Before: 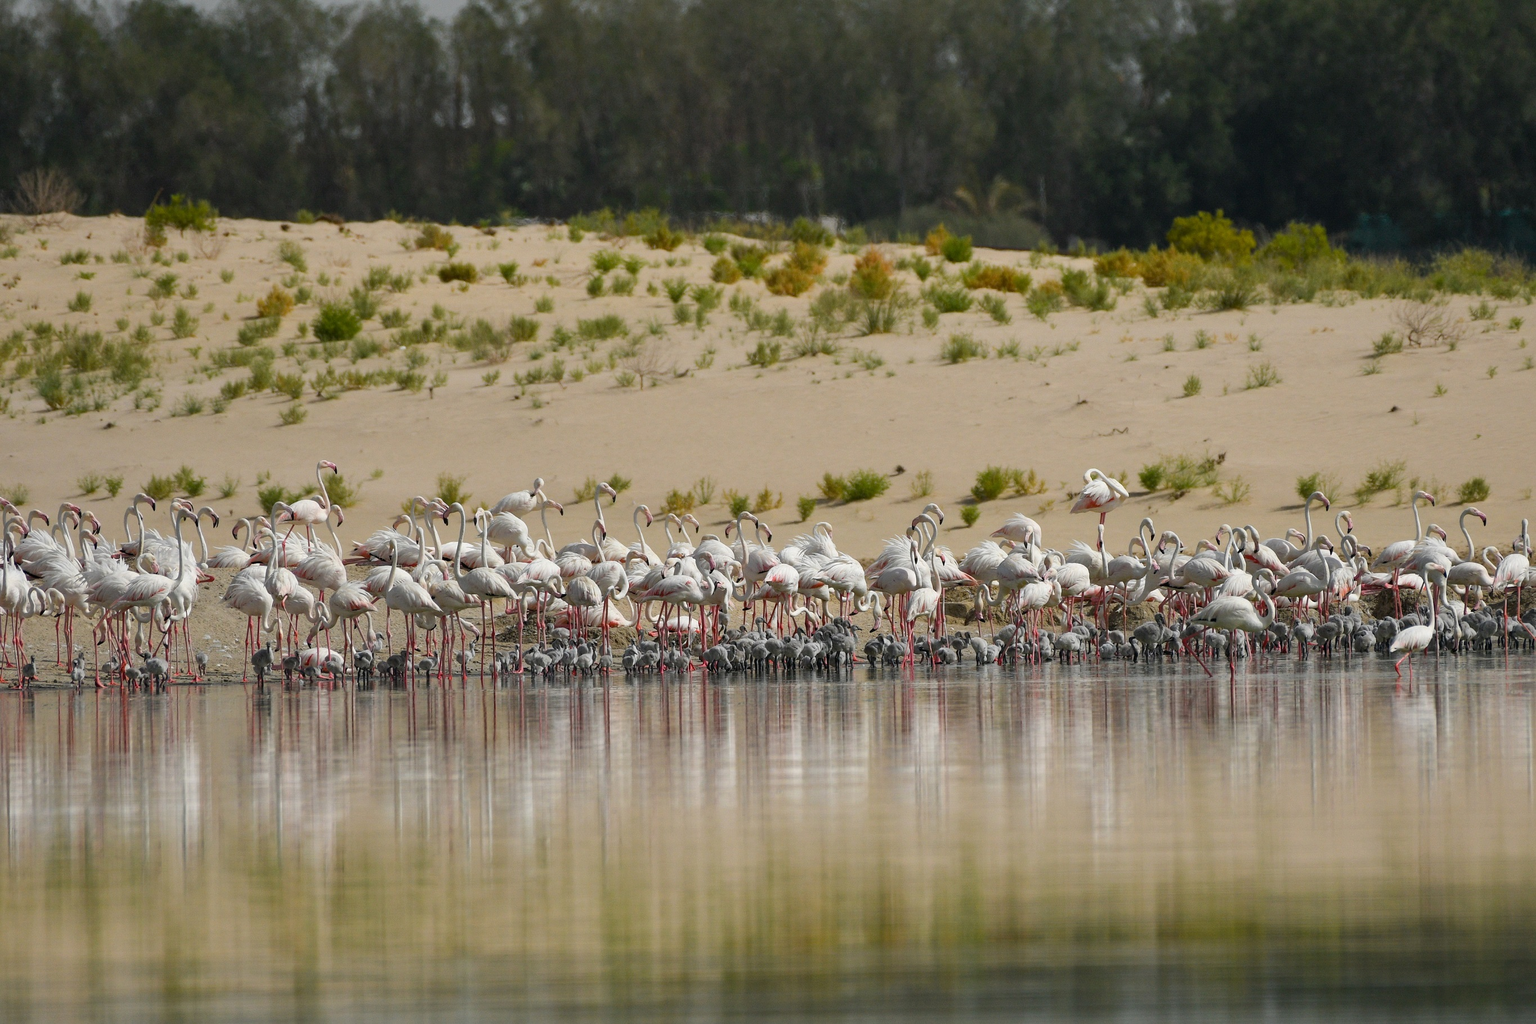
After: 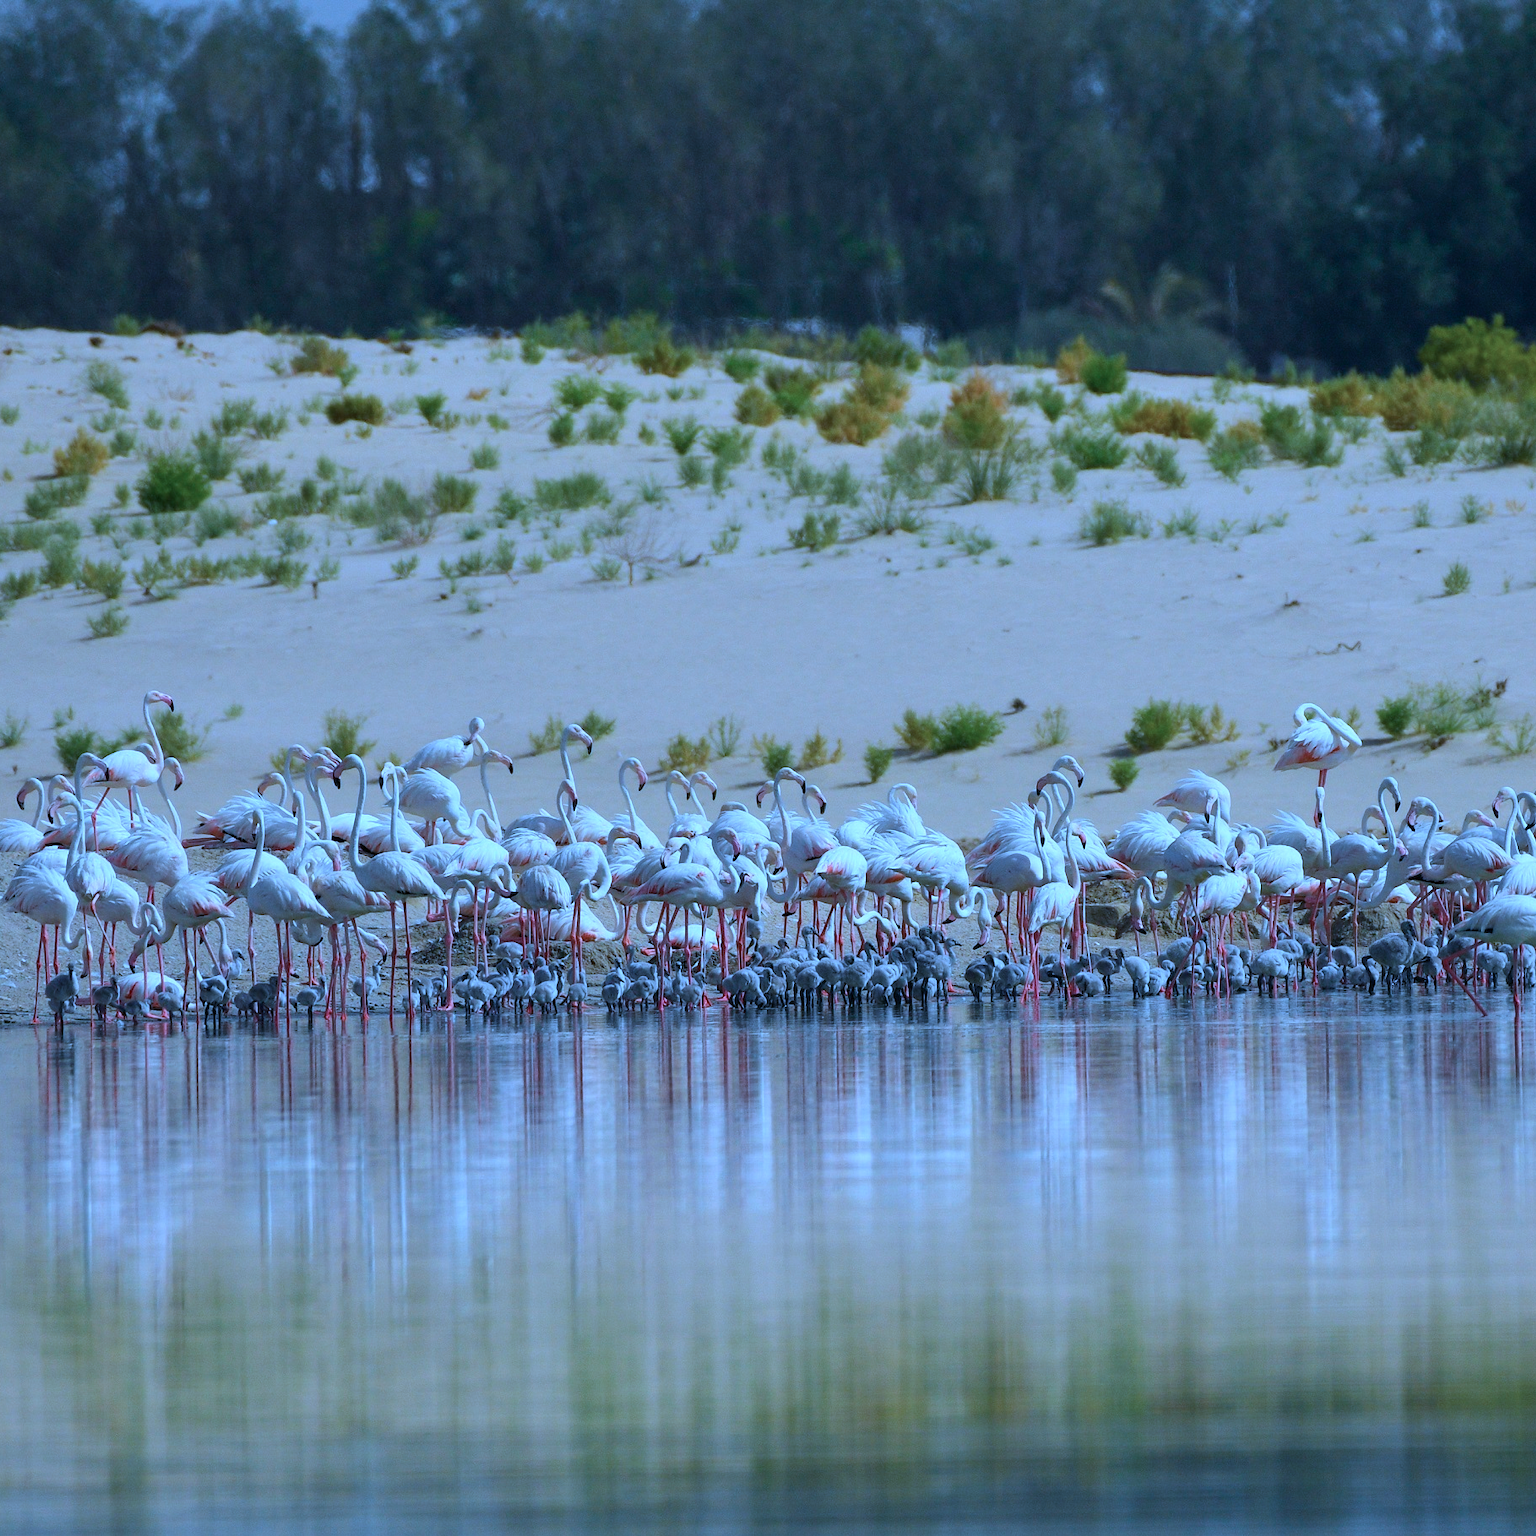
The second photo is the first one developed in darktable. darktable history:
color calibration: illuminant as shot in camera, x 0.442, y 0.413, temperature 2903.13 K
crop and rotate: left 14.436%, right 18.898%
